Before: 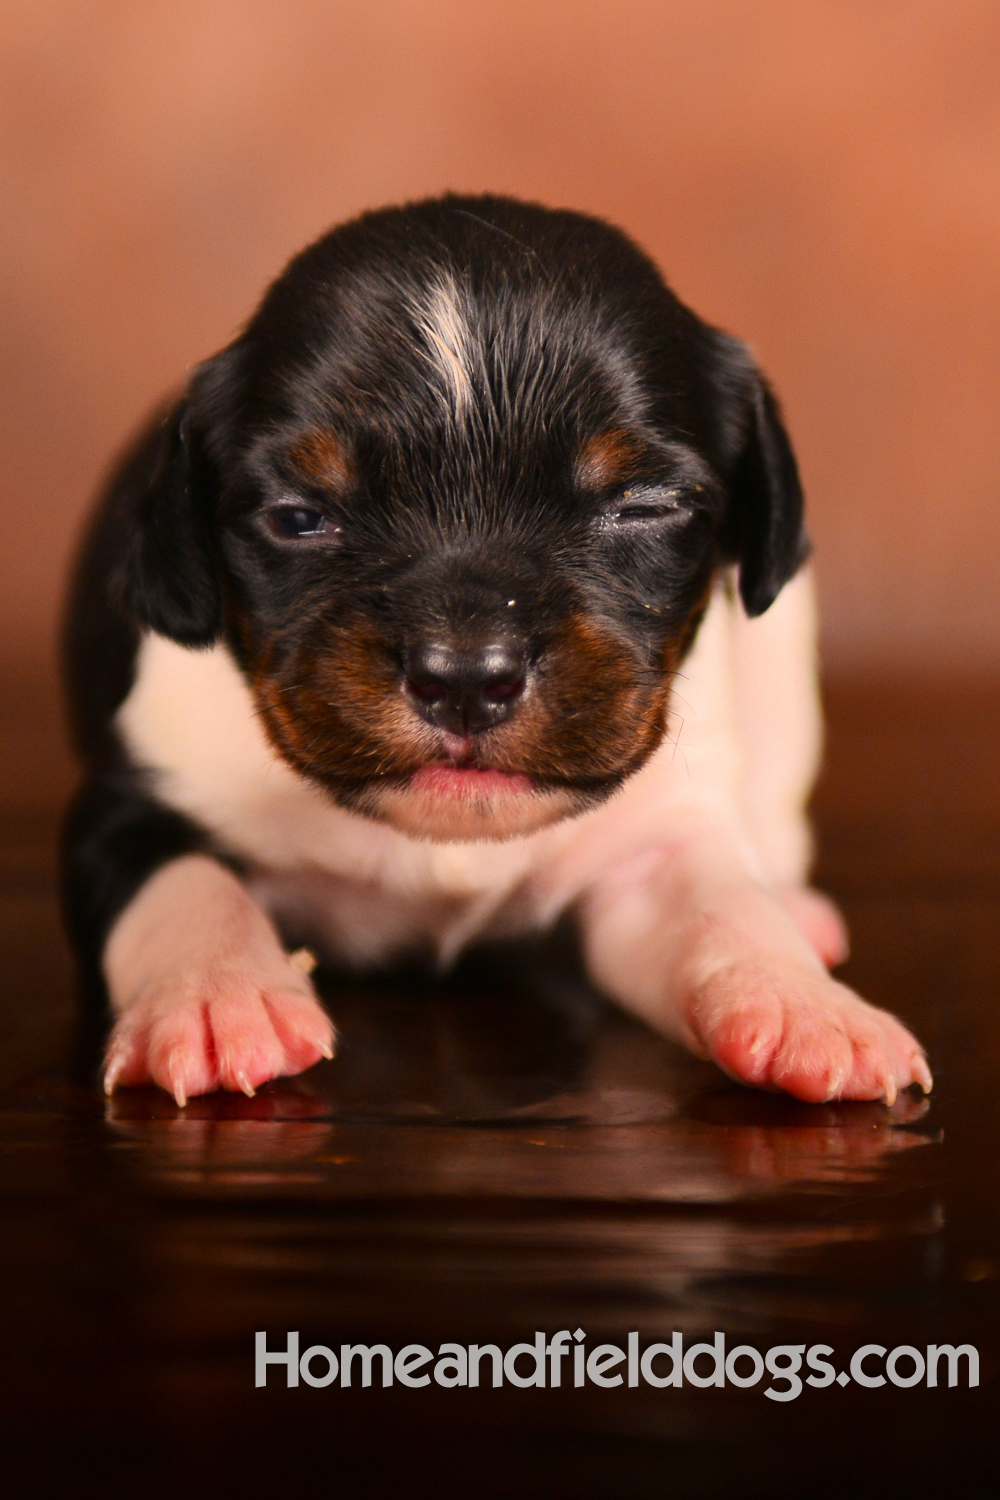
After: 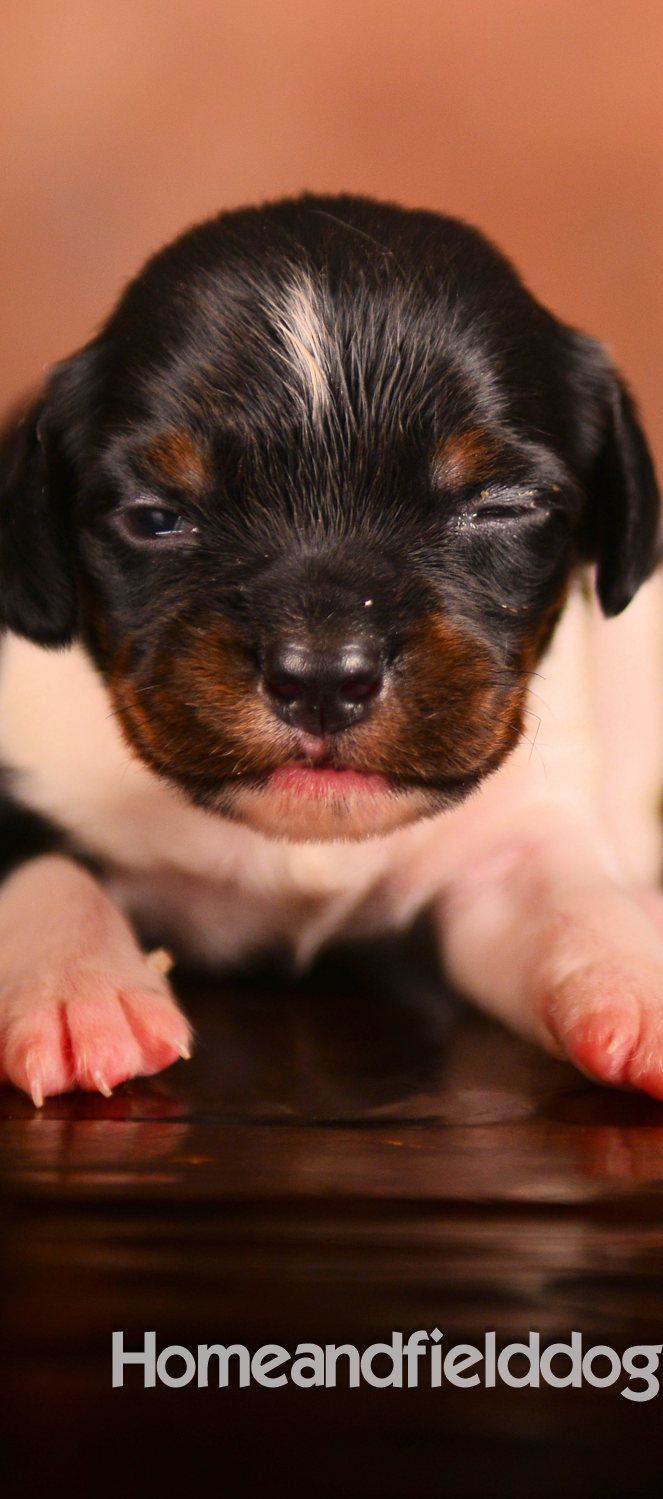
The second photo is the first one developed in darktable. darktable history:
exposure: black level correction 0, exposure 0 EV, compensate exposure bias true, compensate highlight preservation false
crop and rotate: left 14.303%, right 19.314%
